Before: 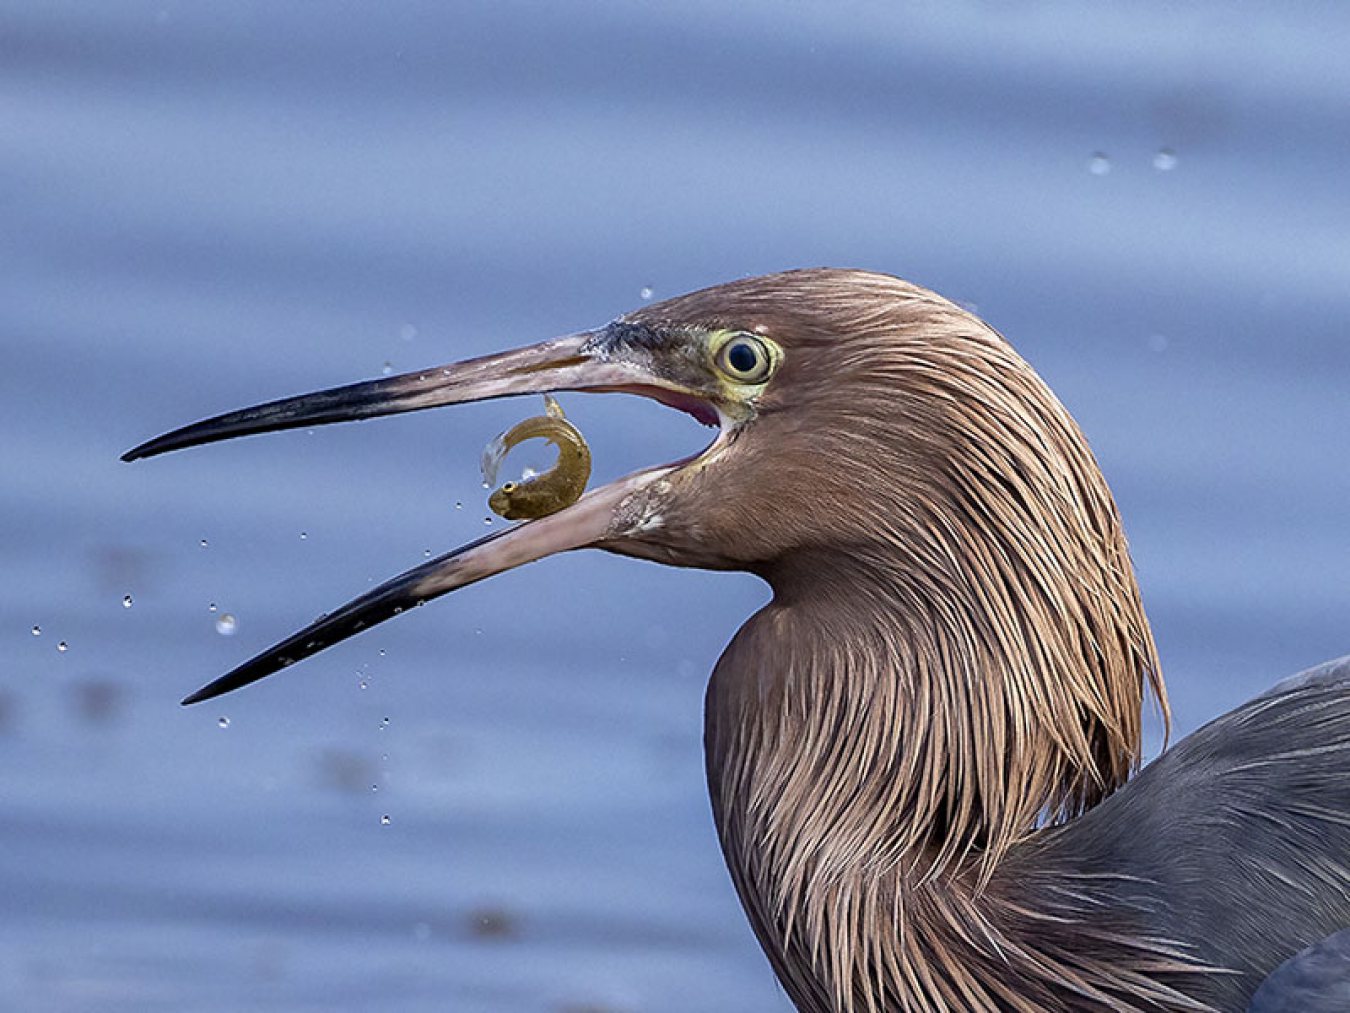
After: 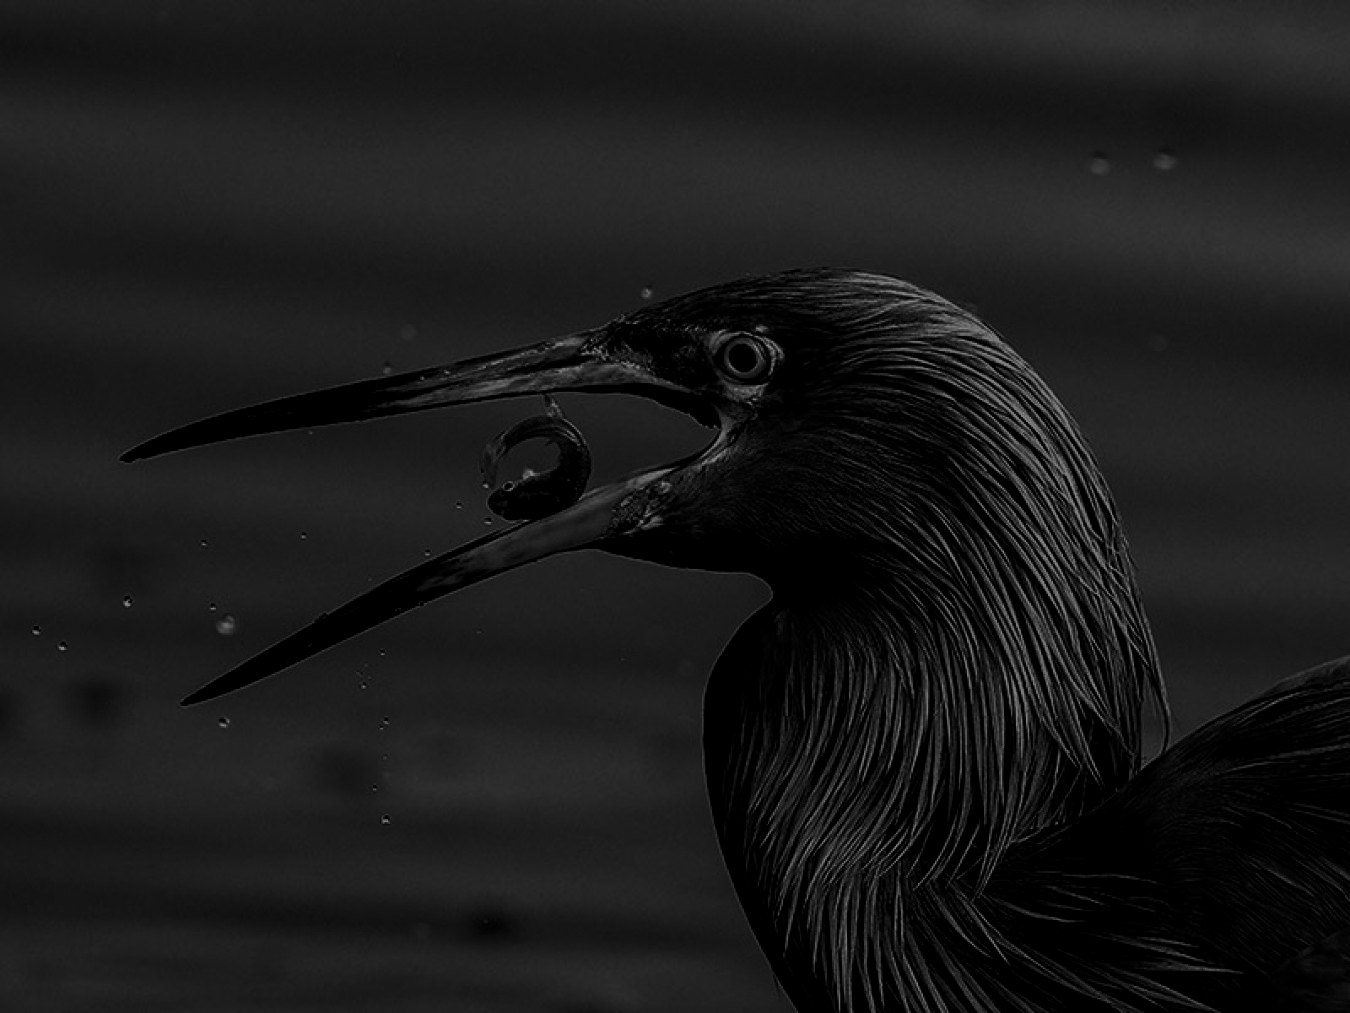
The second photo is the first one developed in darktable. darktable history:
exposure: black level correction 0, exposure -0.766 EV, compensate highlight preservation false
local contrast: on, module defaults
contrast brightness saturation: contrast 0.02, brightness -1, saturation -1
